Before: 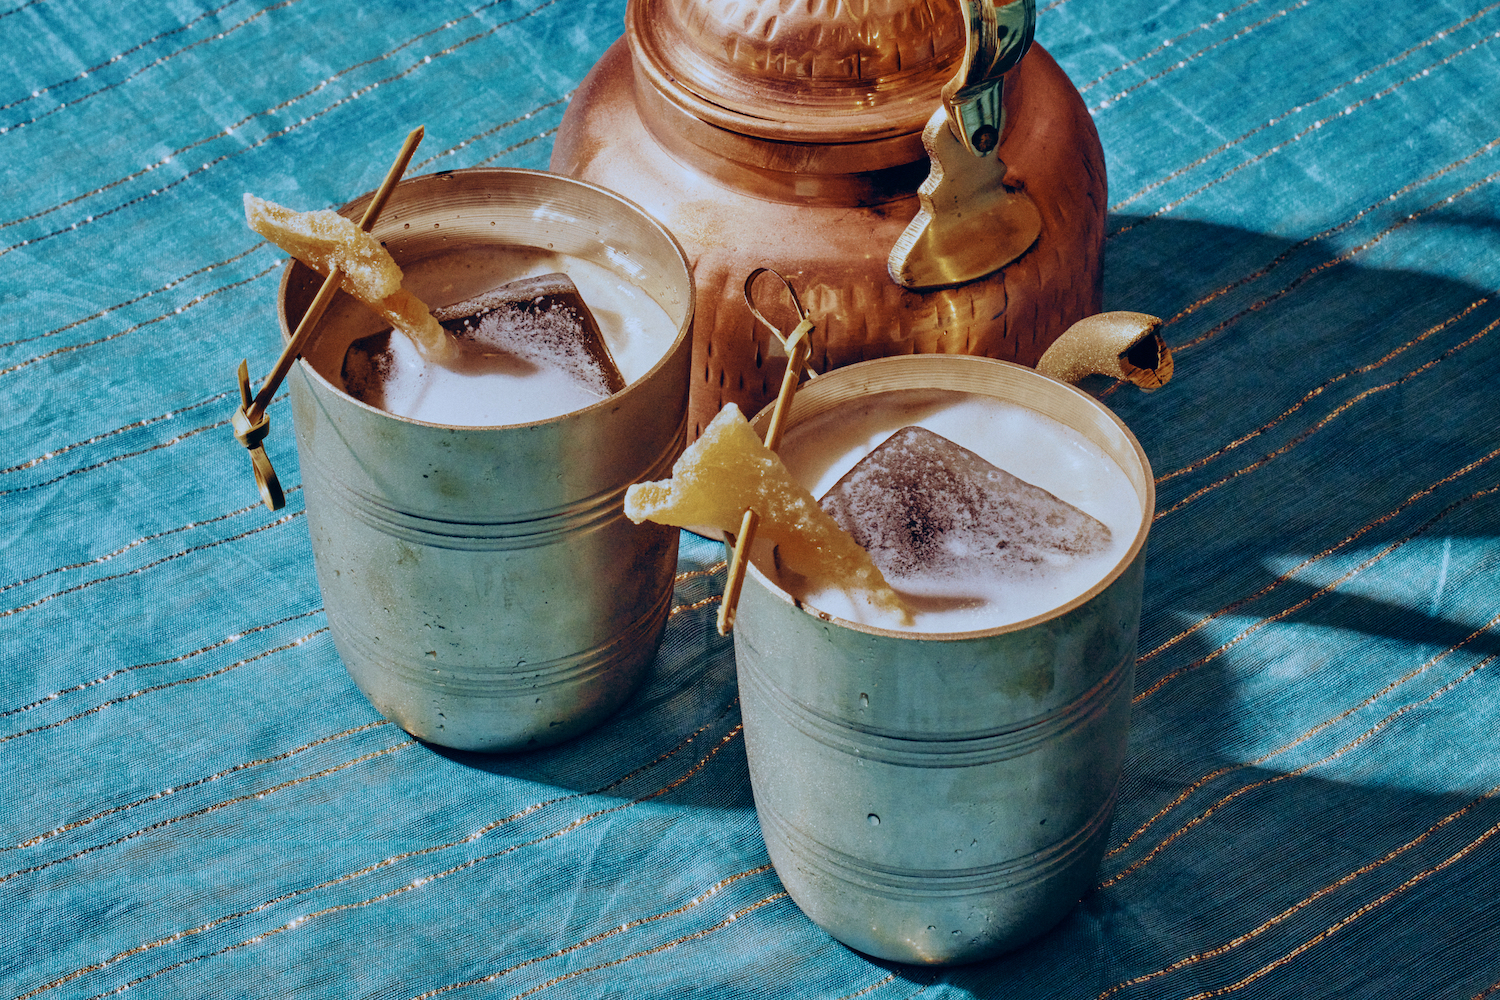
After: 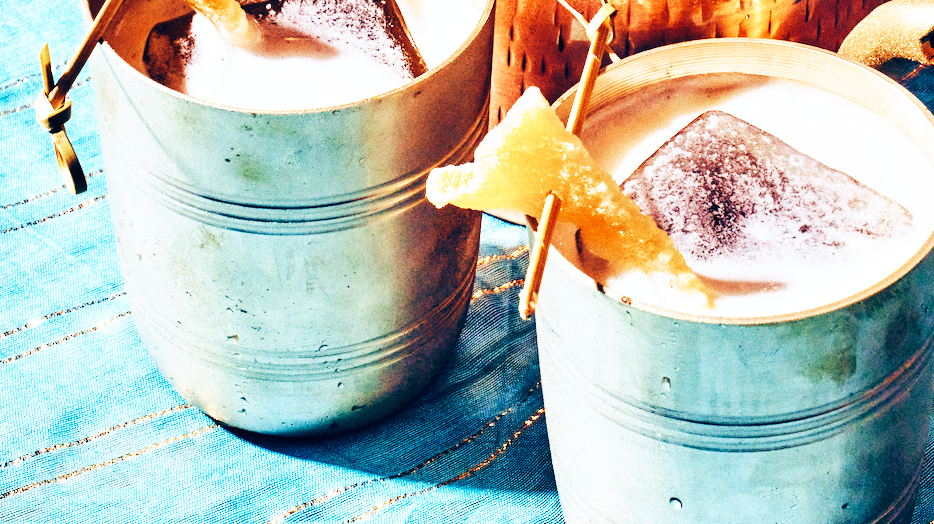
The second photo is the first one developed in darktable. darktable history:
exposure: black level correction 0, exposure 0.693 EV, compensate exposure bias true, compensate highlight preservation false
base curve: curves: ch0 [(0, 0) (0.007, 0.004) (0.027, 0.03) (0.046, 0.07) (0.207, 0.54) (0.442, 0.872) (0.673, 0.972) (1, 1)], preserve colors none
crop: left 13.231%, top 31.613%, right 24.502%, bottom 15.987%
